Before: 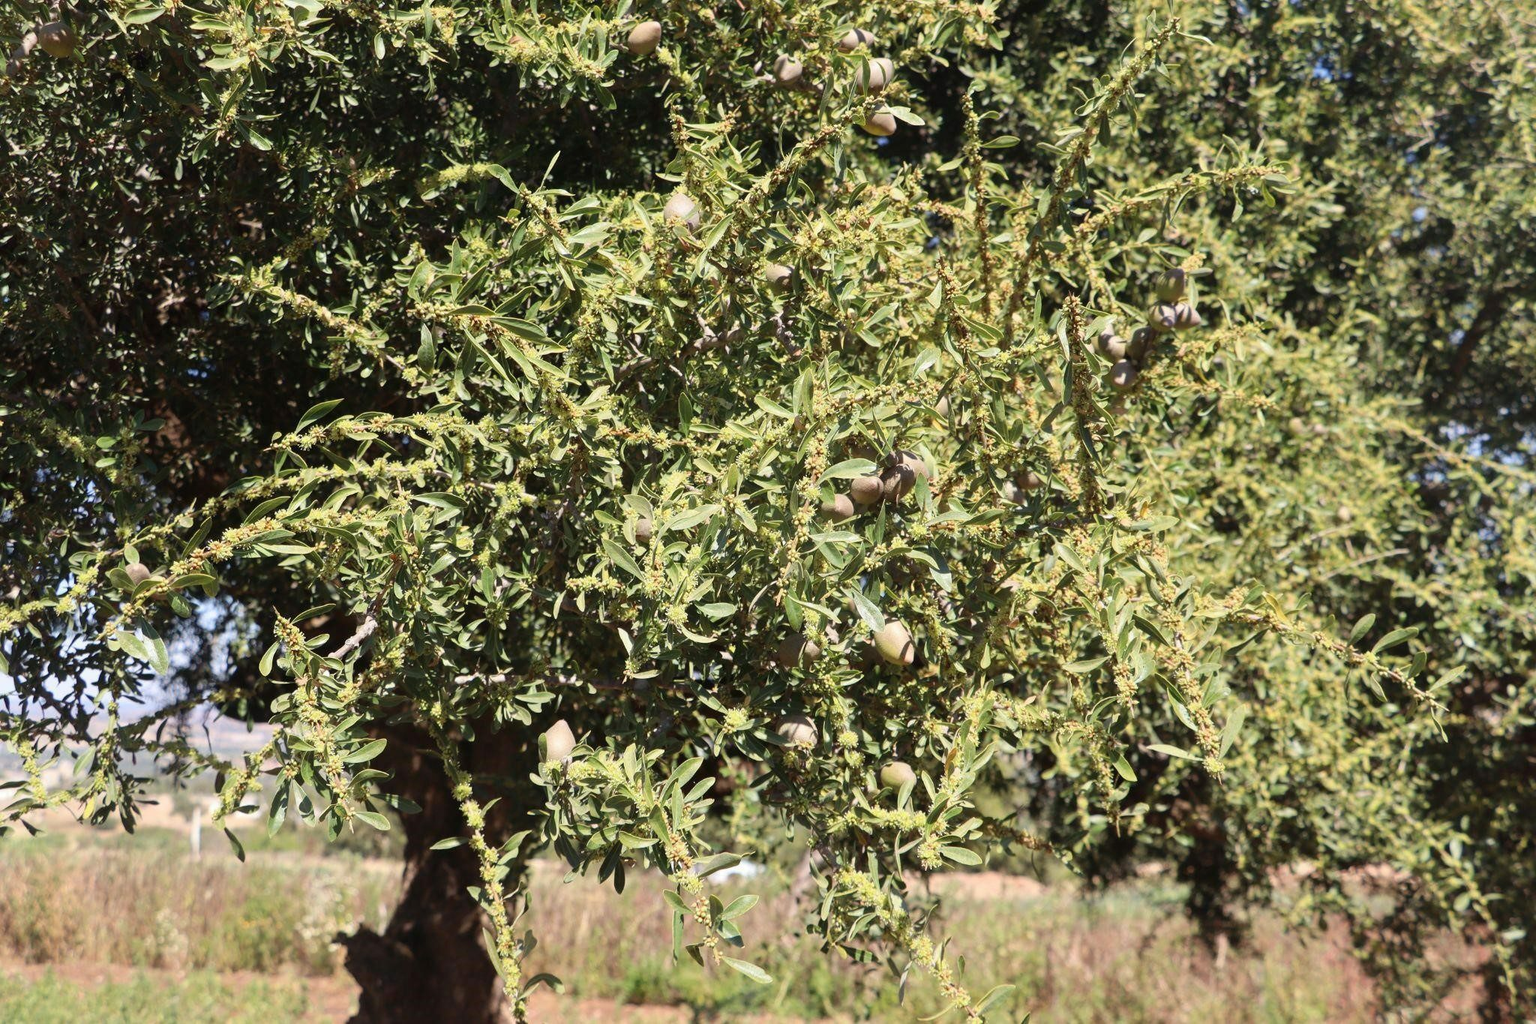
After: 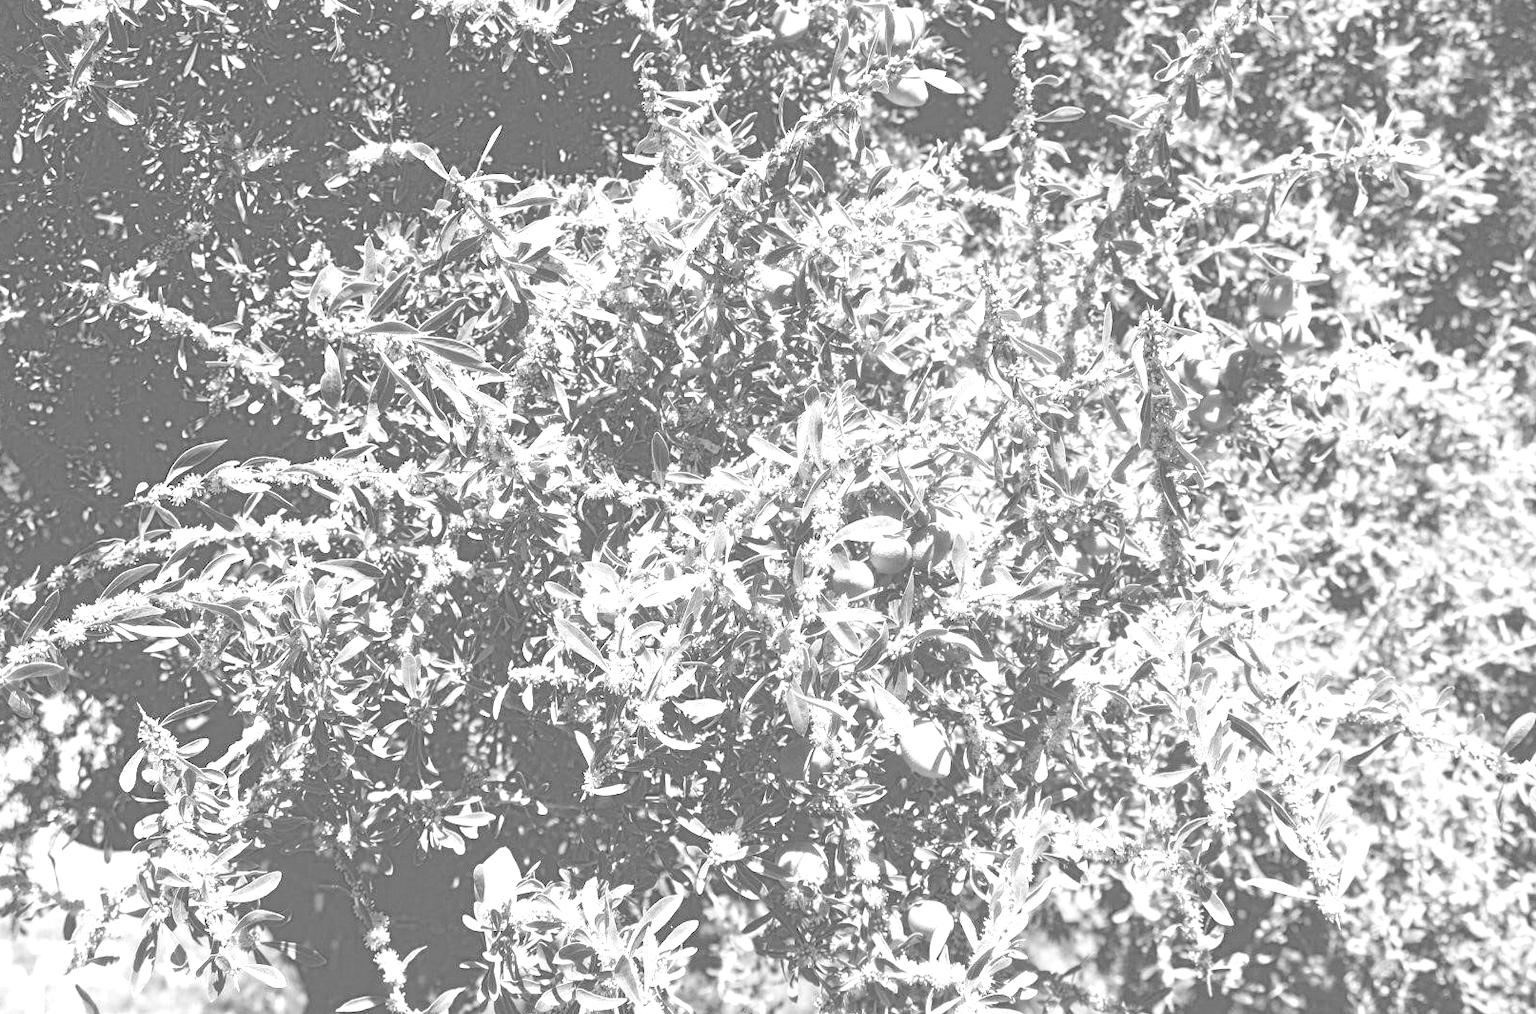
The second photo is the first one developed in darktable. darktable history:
white balance: red 8, blue 8
highpass: sharpness 5.84%, contrast boost 8.44%
crop and rotate: left 10.77%, top 5.1%, right 10.41%, bottom 16.76%
